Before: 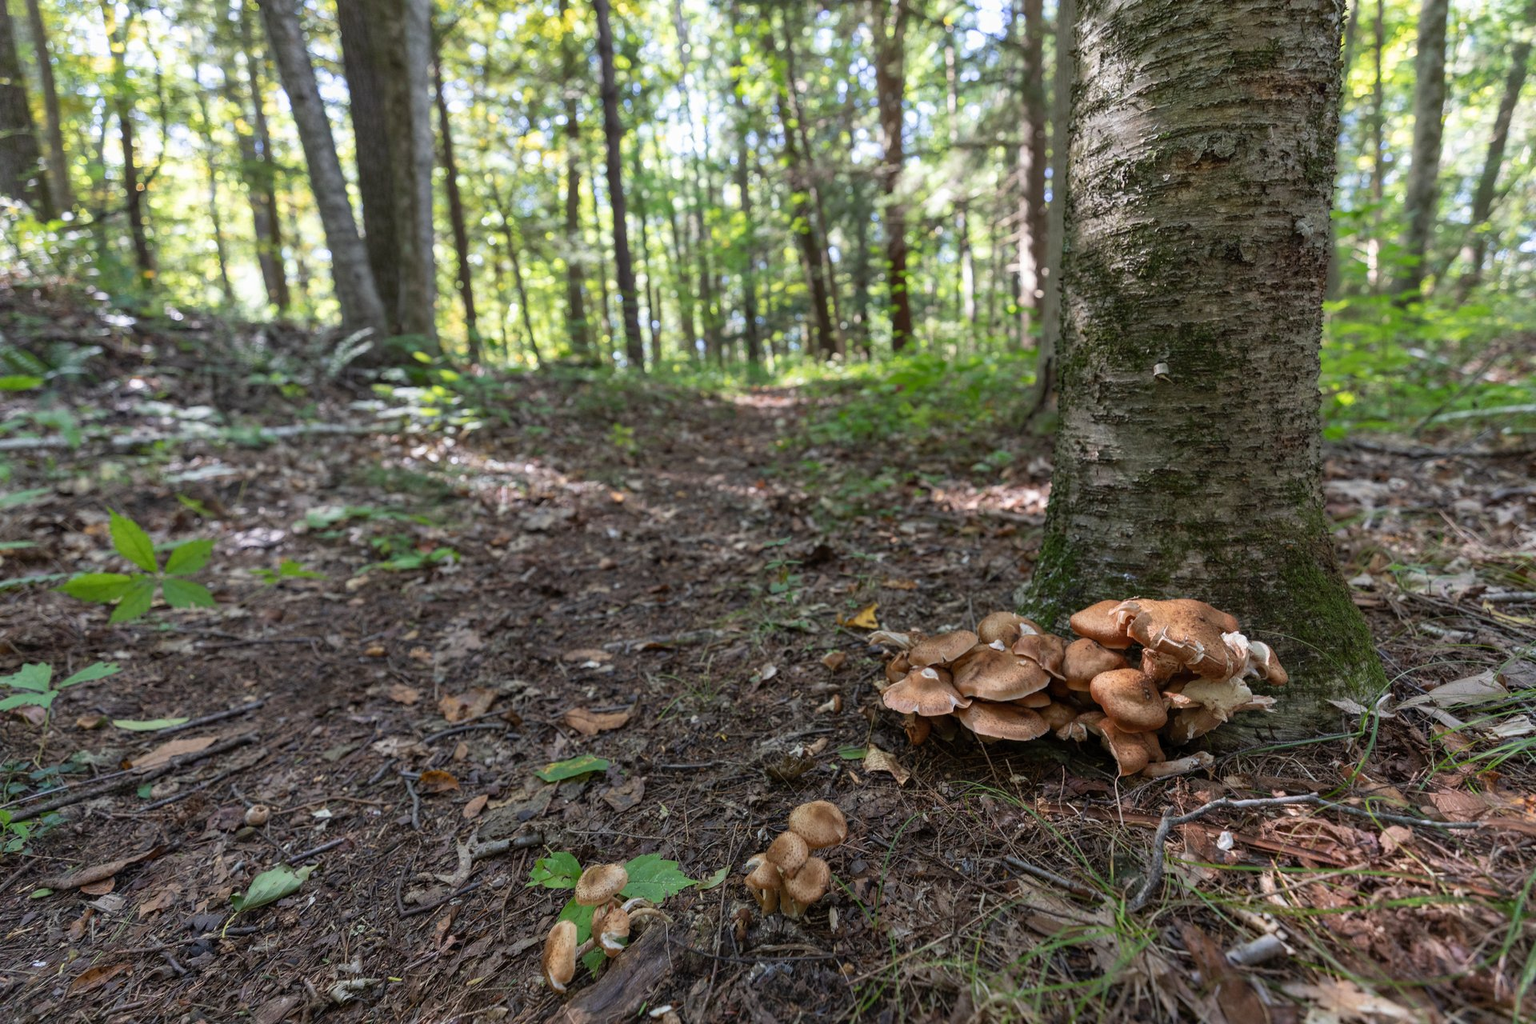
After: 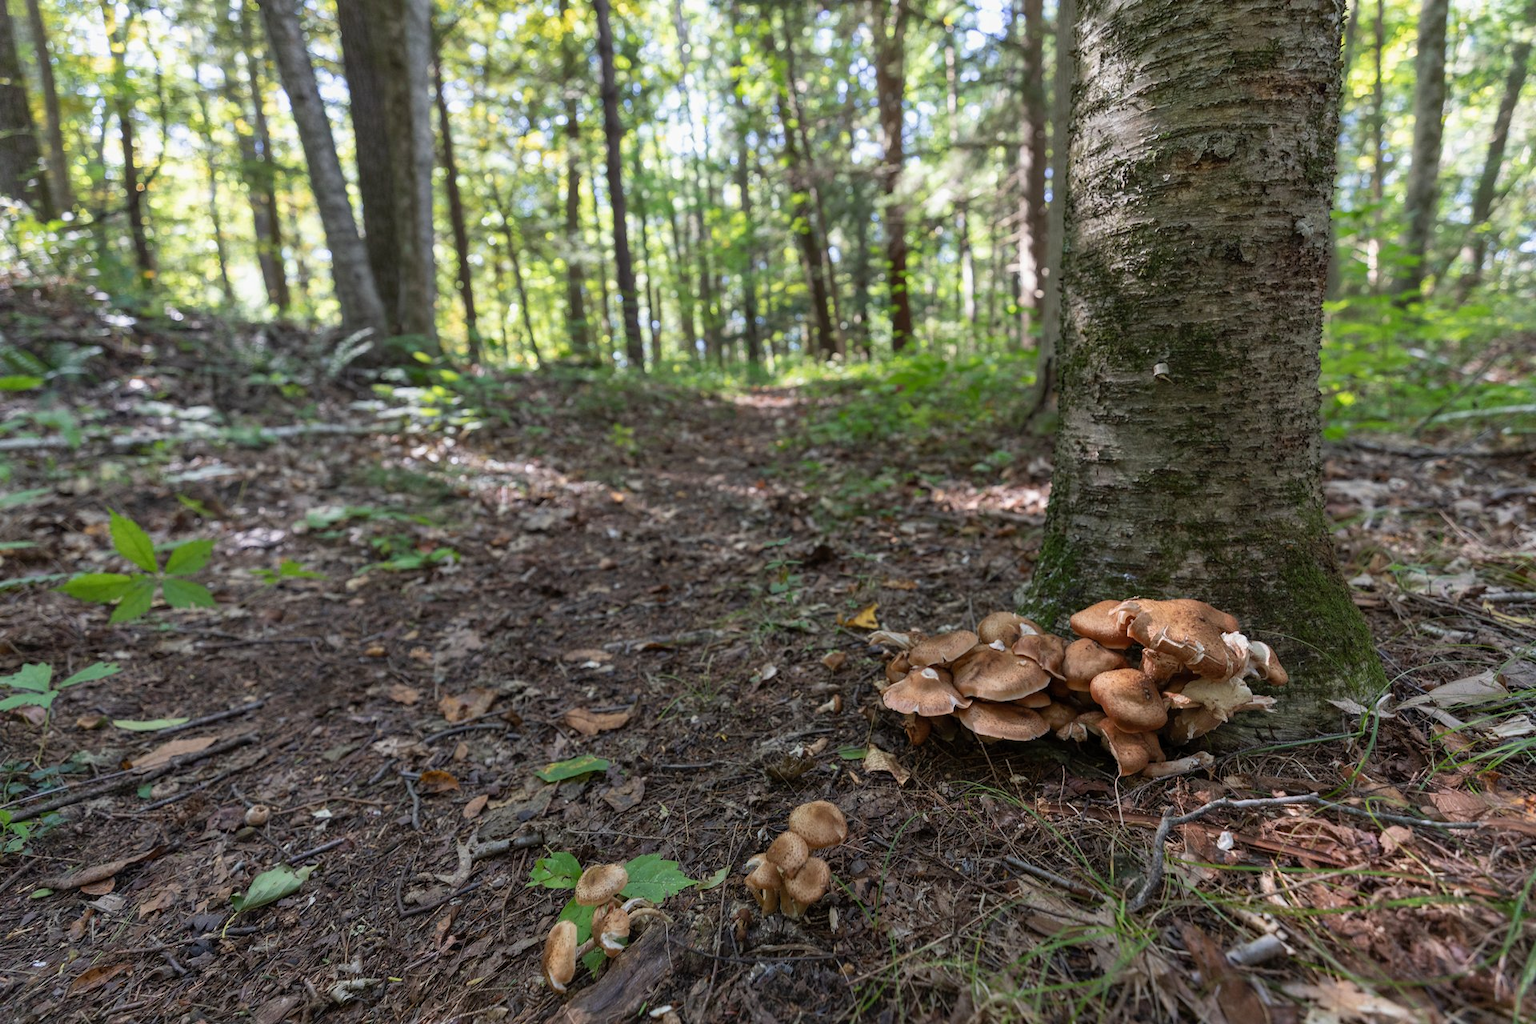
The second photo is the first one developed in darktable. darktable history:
exposure: exposure -0.054 EV, compensate exposure bias true, compensate highlight preservation false
